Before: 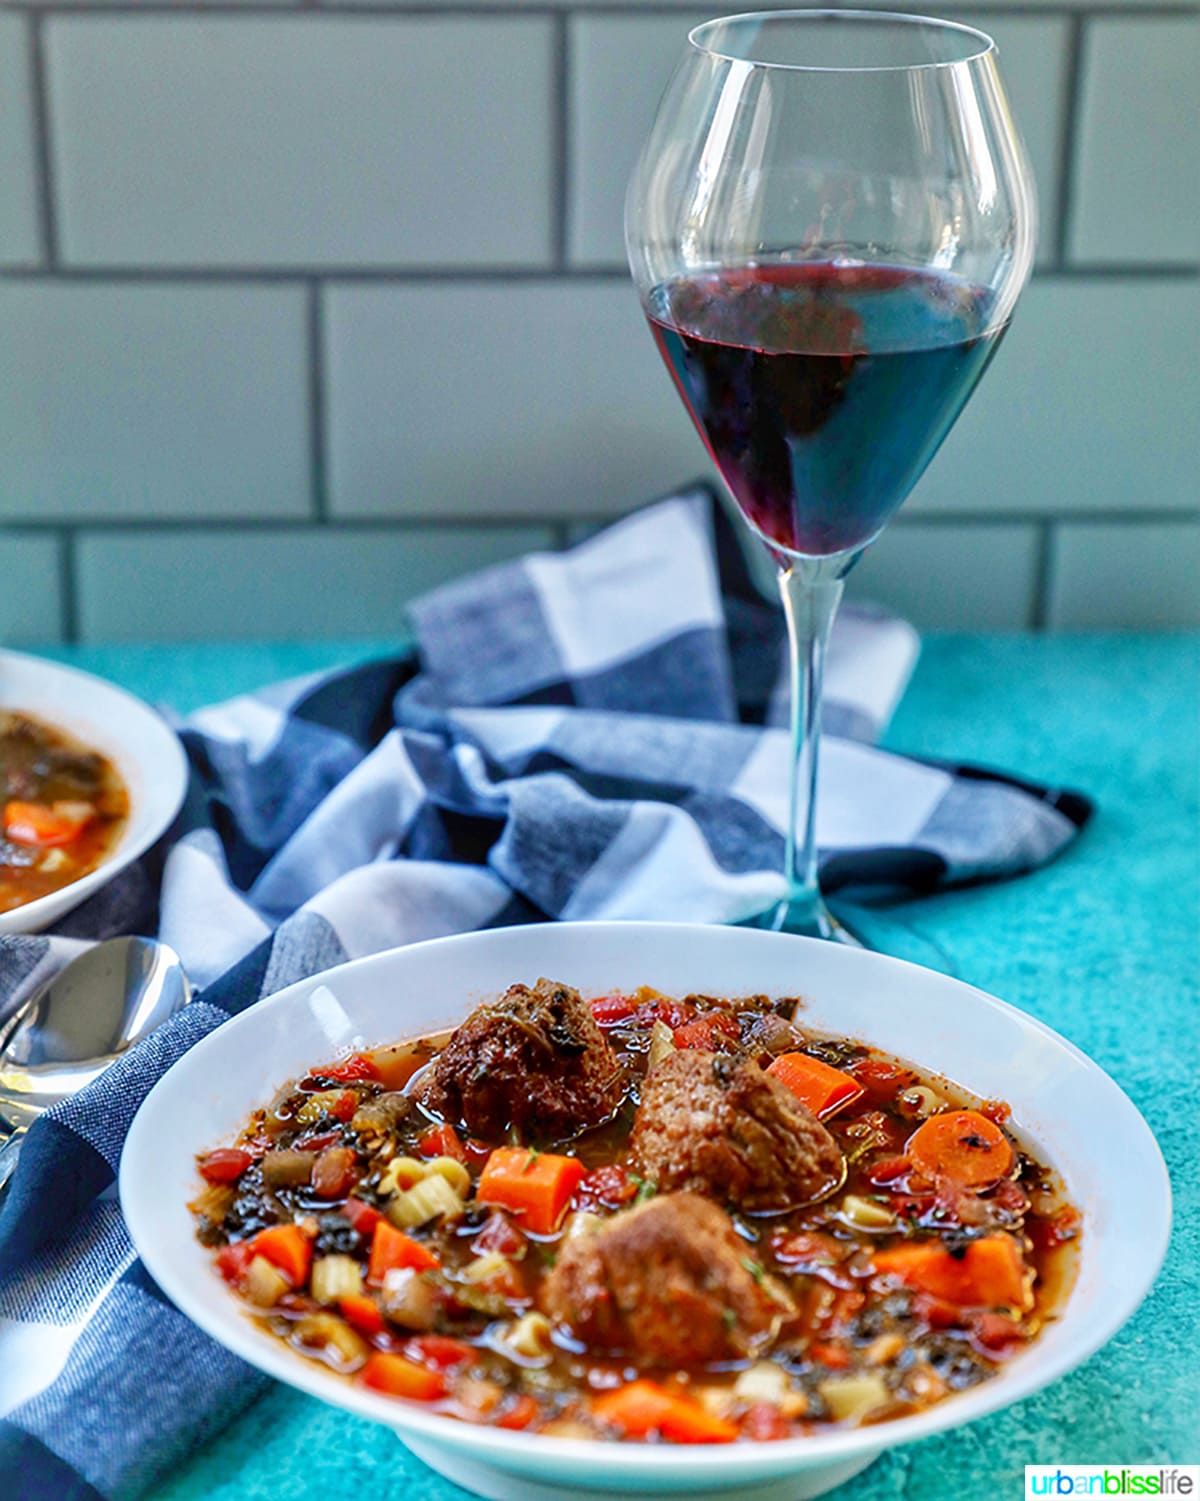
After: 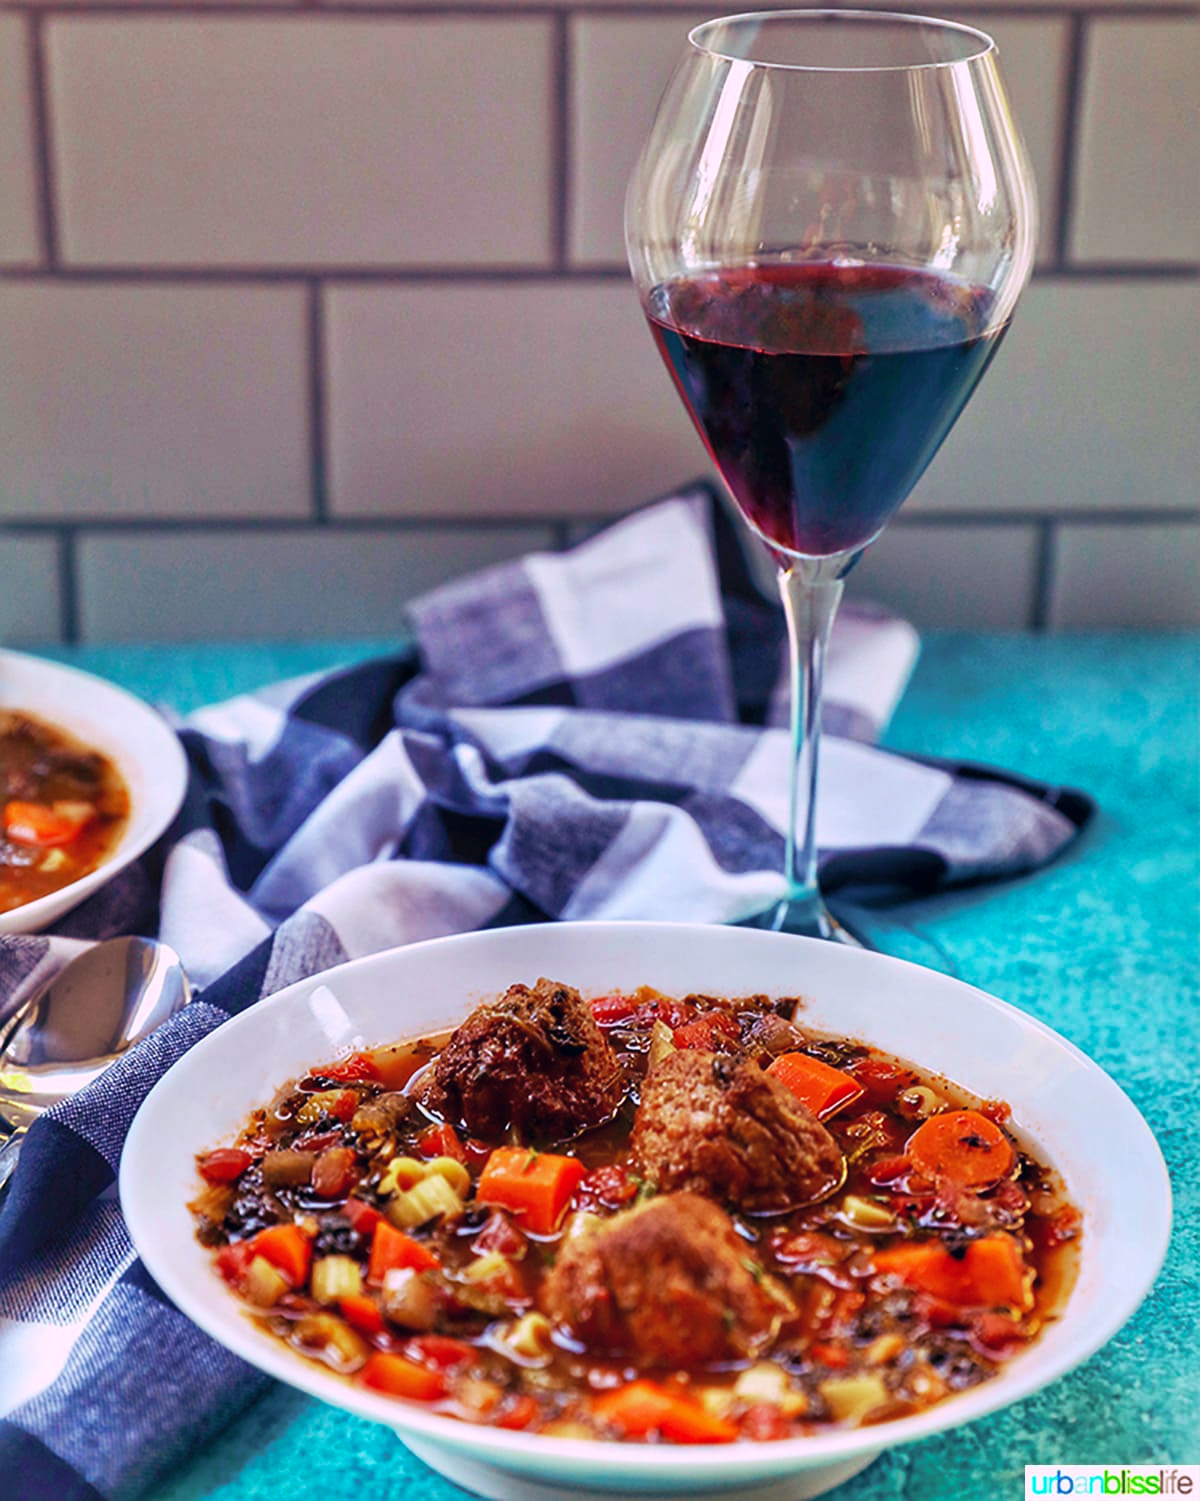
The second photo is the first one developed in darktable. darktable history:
tone curve: curves: ch0 [(0, 0) (0.003, 0.002) (0.011, 0.009) (0.025, 0.022) (0.044, 0.041) (0.069, 0.059) (0.1, 0.082) (0.136, 0.106) (0.177, 0.138) (0.224, 0.179) (0.277, 0.226) (0.335, 0.28) (0.399, 0.342) (0.468, 0.413) (0.543, 0.493) (0.623, 0.591) (0.709, 0.699) (0.801, 0.804) (0.898, 0.899) (1, 1)], preserve colors none
color look up table: target L [98.81, 95.16, 96.93, 86.18, 85.74, 69.57, 70.18, 70.08, 62.87, 55.89, 52.16, 39.27, 42.34, 27.37, 16.14, 201.13, 85.68, 78.14, 70.94, 64.2, 55.01, 54.9, 50.53, 51.2, 37.7, 18.9, 7.114, 97.25, 73.77, 73.35, 73.31, 61.73, 57.24, 59.47, 54.57, 51.72, 44.72, 49.79, 42.68, 37.47, 25.63, 9.757, 2.99, 97.32, 73.15, 58.32, 53.9, 45.61, 24.66], target a [-22.52, -28.95, -34.66, -66.05, -11.03, -43.33, -2.176, -43.32, -7.193, 15.21, -45.15, -28.01, 15.25, -30.88, -18.17, 0, -3.282, 14.65, 11.66, 39.34, 62.98, 42.01, 46.16, 60.31, 42.94, 40.65, 9.939, 13.46, 33.47, 45.68, 15.38, 38.28, 73.22, 78.88, 29.37, 47.18, 33.52, 64, 37.06, 58.87, 36.75, 26.81, 5.775, -30.37, -22.51, -32.29, 6.842, 9.882, -7.479], target b [57.33, 78.43, 47.87, 44.34, 12.68, 22.34, 55.92, 58.6, 32.34, 54.7, 41.53, 1.989, 11.15, 31.22, -3.277, -0.001, 71.11, 45.62, 11.83, 65.84, 55.25, 24.8, 54.09, 21.17, 32.29, 5.031, 6.385, -7.279, 6.014, -33.65, -28.26, -53.81, -19.44, -56.92, 6.235, -8.398, -81.22, -72.49, -35.01, -44.37, -19.46, -49.63, -22.54, -7.815, -36, -1.855, -6.801, -49.4, -22.36], num patches 49
